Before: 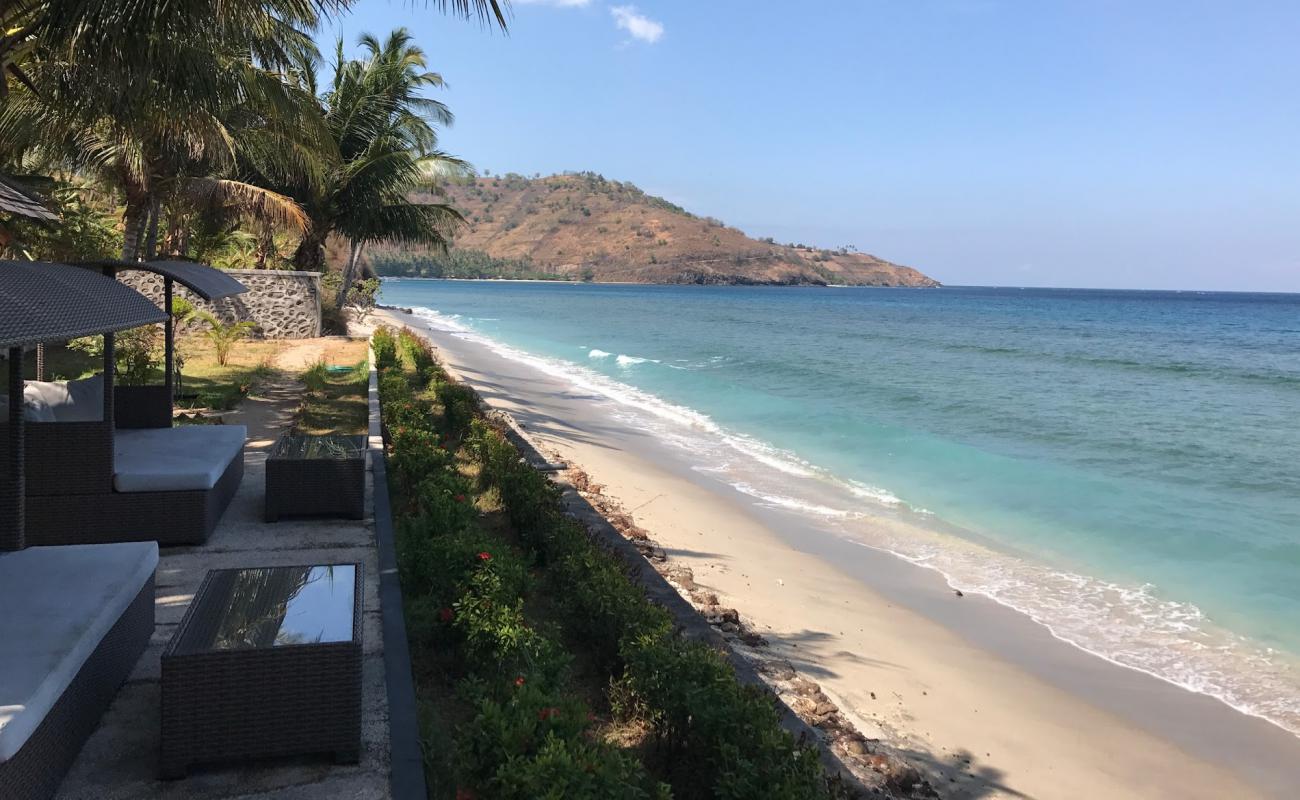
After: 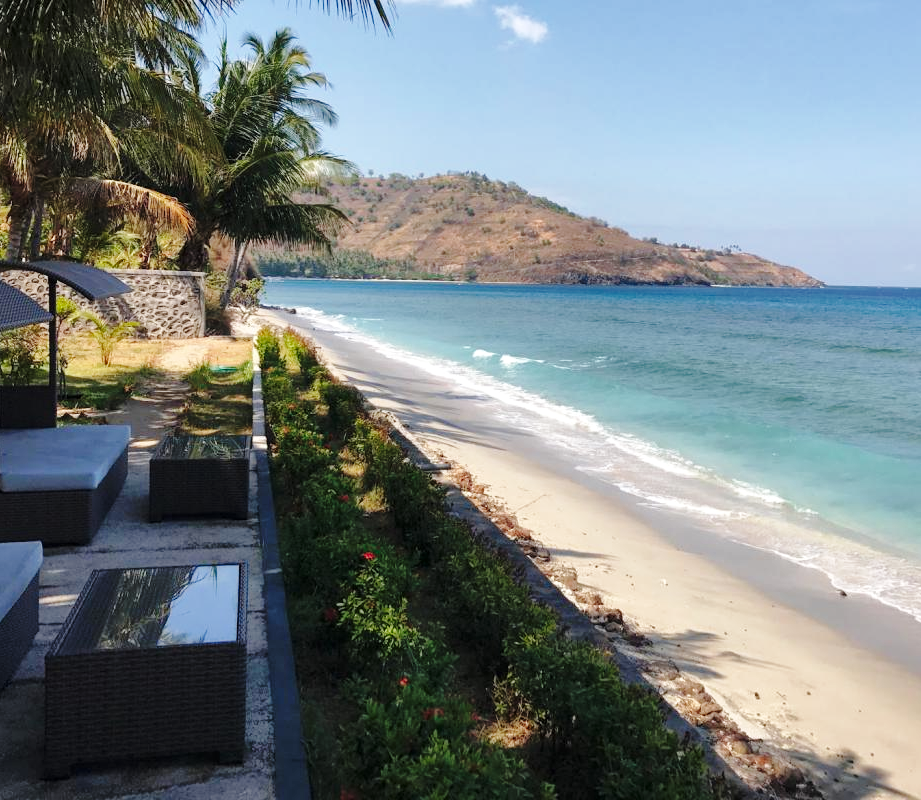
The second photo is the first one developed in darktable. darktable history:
crop and rotate: left 8.978%, right 20.155%
base curve: curves: ch0 [(0, 0) (0.036, 0.025) (0.121, 0.166) (0.206, 0.329) (0.605, 0.79) (1, 1)], preserve colors none
shadows and highlights: on, module defaults
local contrast: highlights 101%, shadows 102%, detail 120%, midtone range 0.2
